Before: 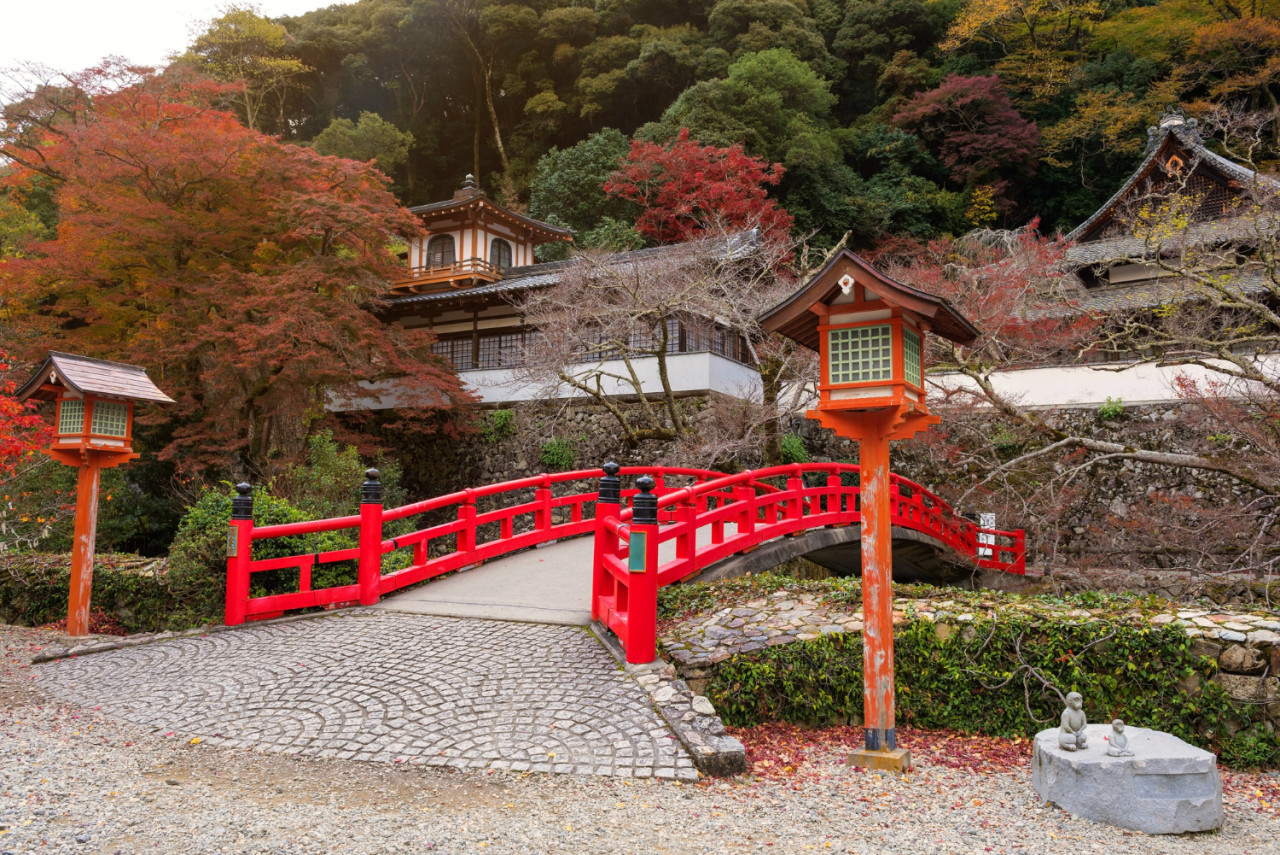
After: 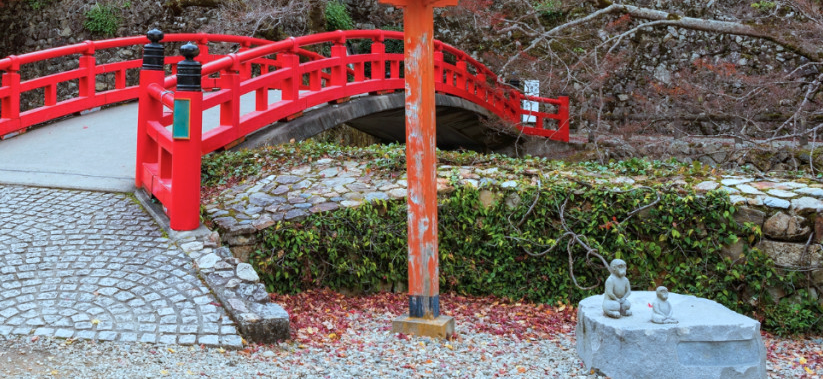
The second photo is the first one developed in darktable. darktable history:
exposure: compensate highlight preservation false
crop and rotate: left 35.659%, top 50.7%, bottom 4.892%
color correction: highlights a* -10.61, highlights b* -19.07
